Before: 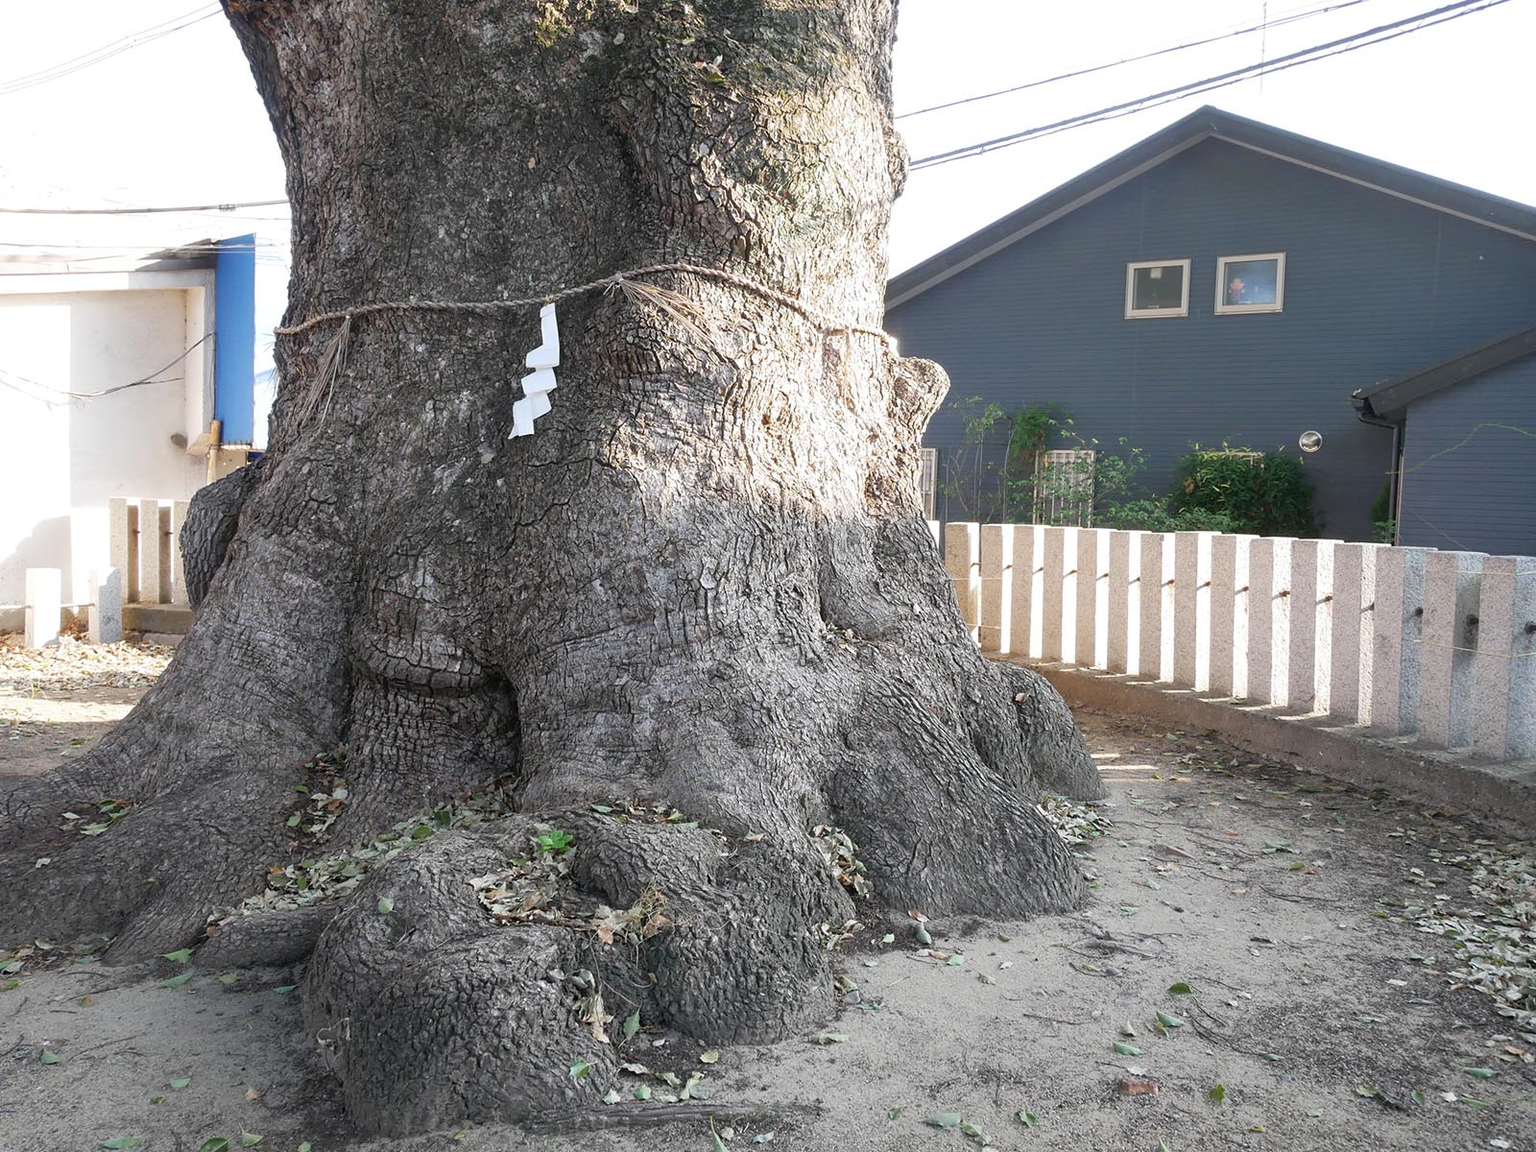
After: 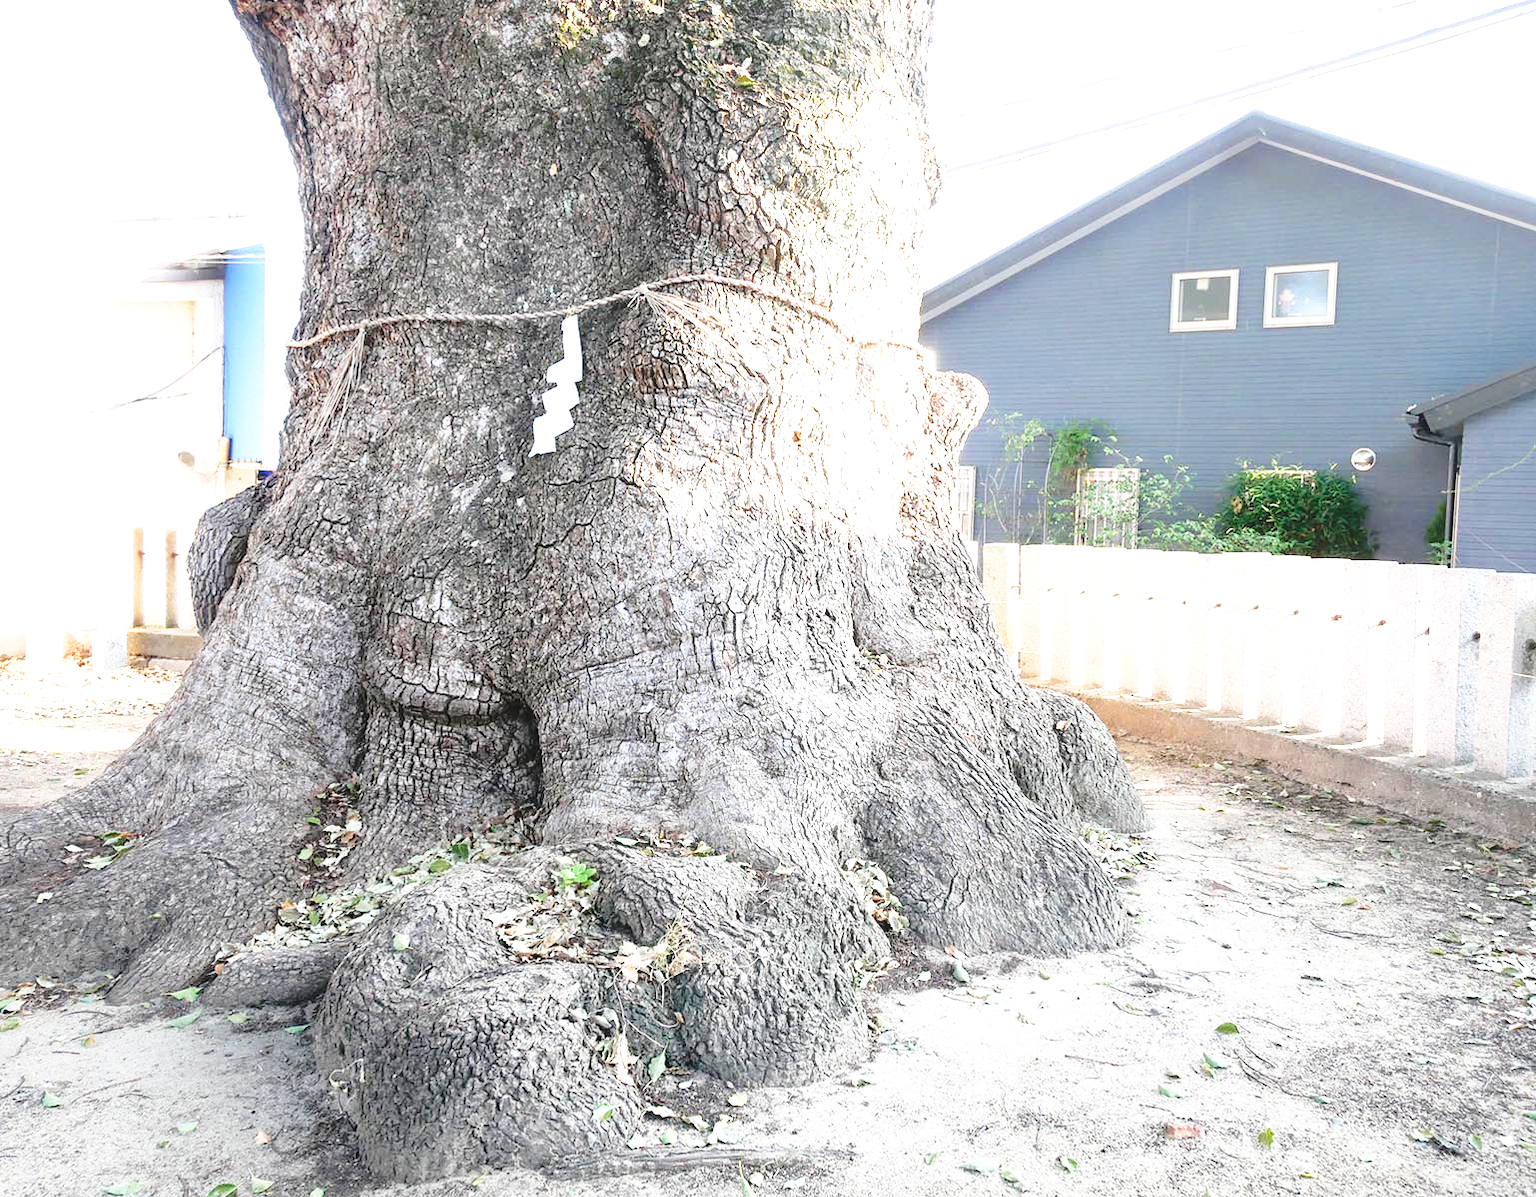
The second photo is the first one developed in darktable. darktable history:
crop: right 3.856%, bottom 0.018%
exposure: black level correction -0.002, exposure 1.111 EV, compensate exposure bias true, compensate highlight preservation false
base curve: curves: ch0 [(0, 0) (0.036, 0.037) (0.121, 0.228) (0.46, 0.76) (0.859, 0.983) (1, 1)], preserve colors none
